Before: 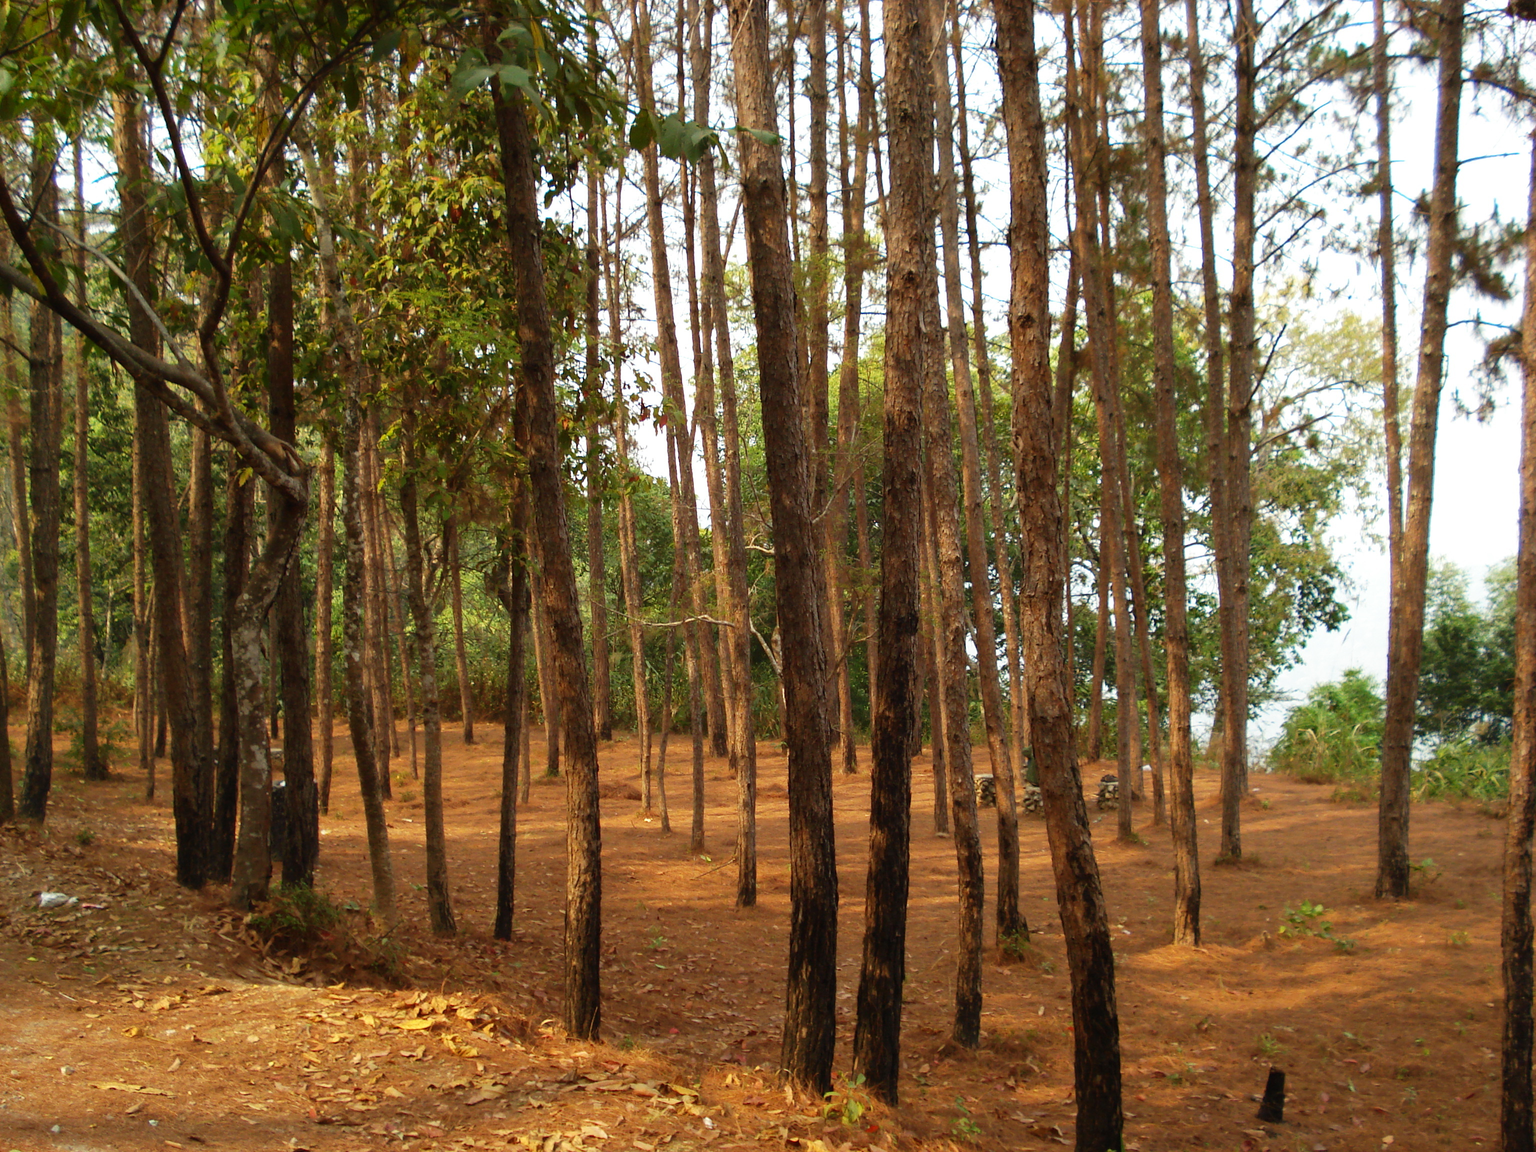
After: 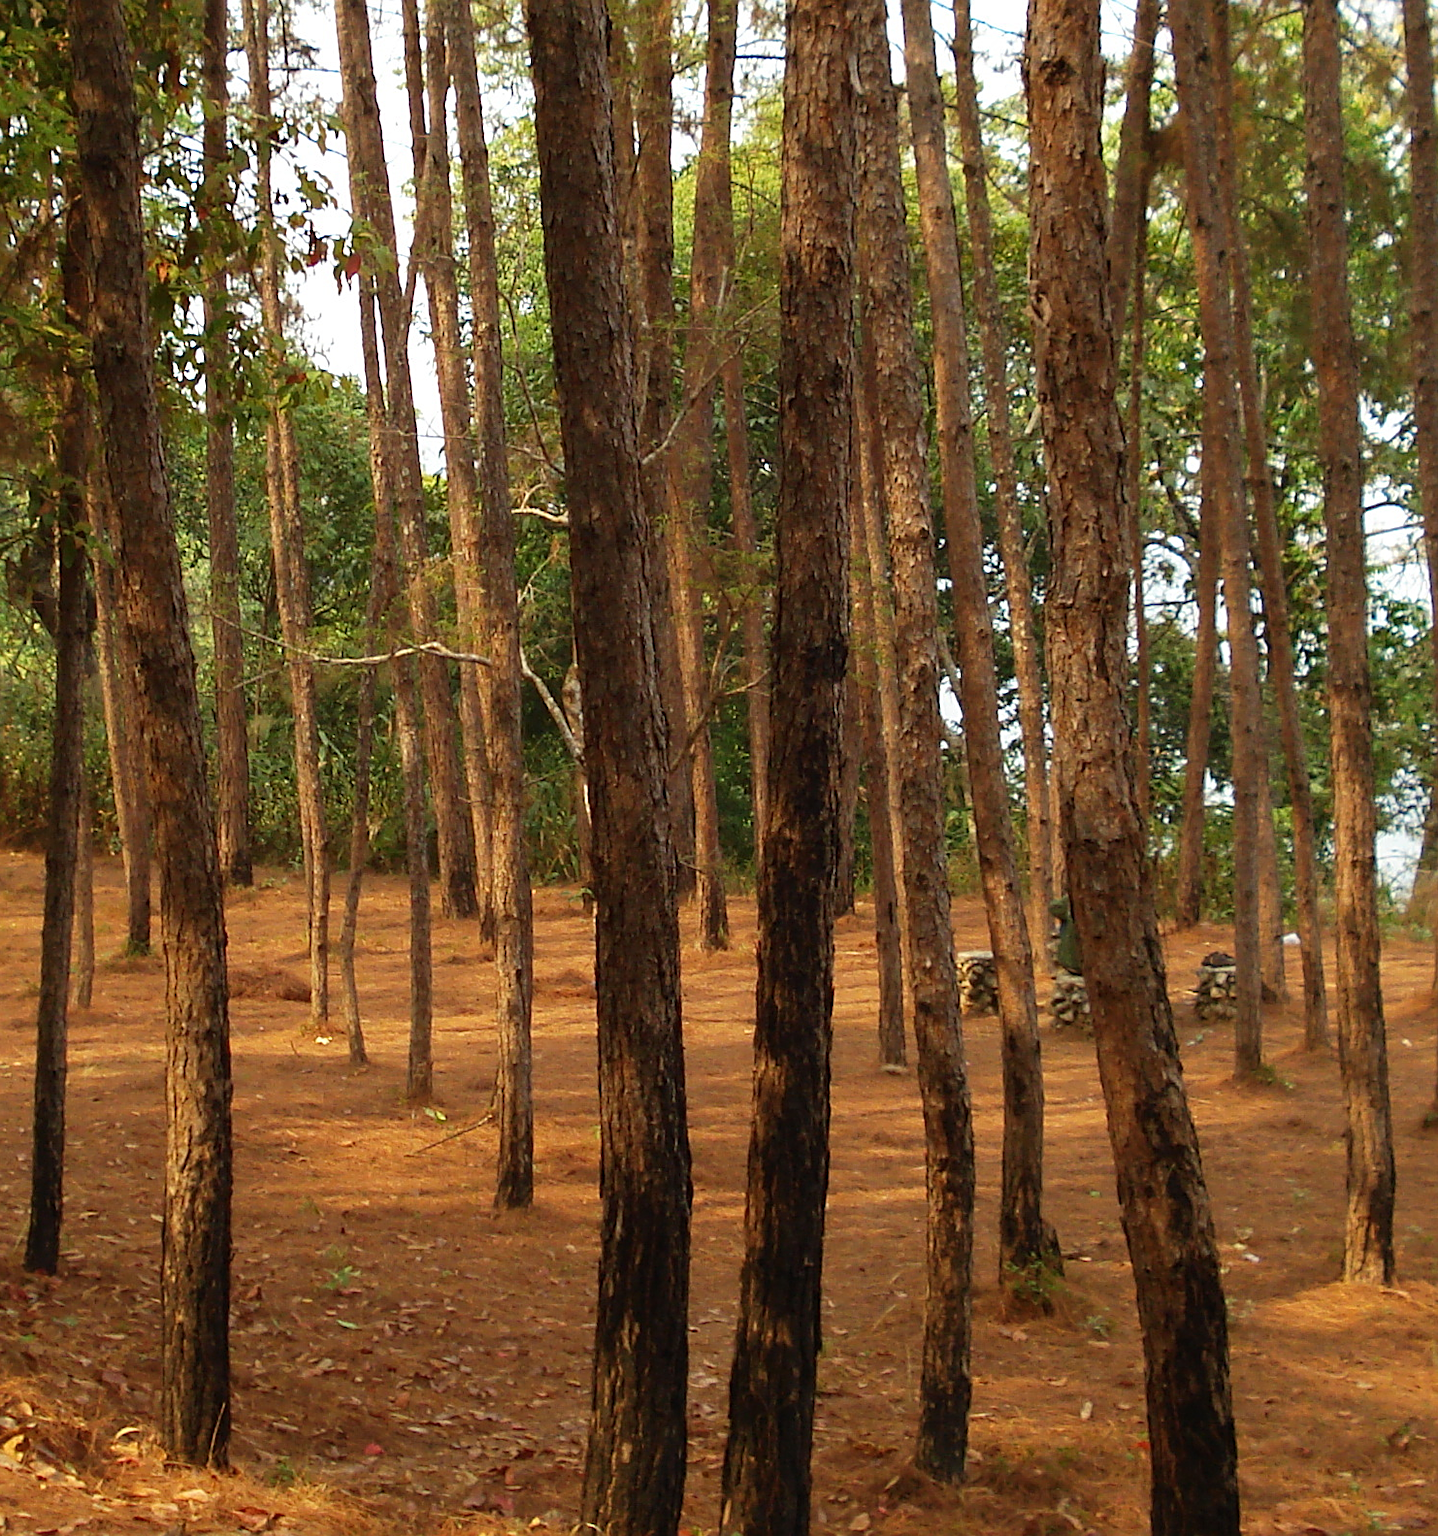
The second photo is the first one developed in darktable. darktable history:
sharpen: on, module defaults
crop: left 31.379%, top 24.658%, right 20.326%, bottom 6.628%
